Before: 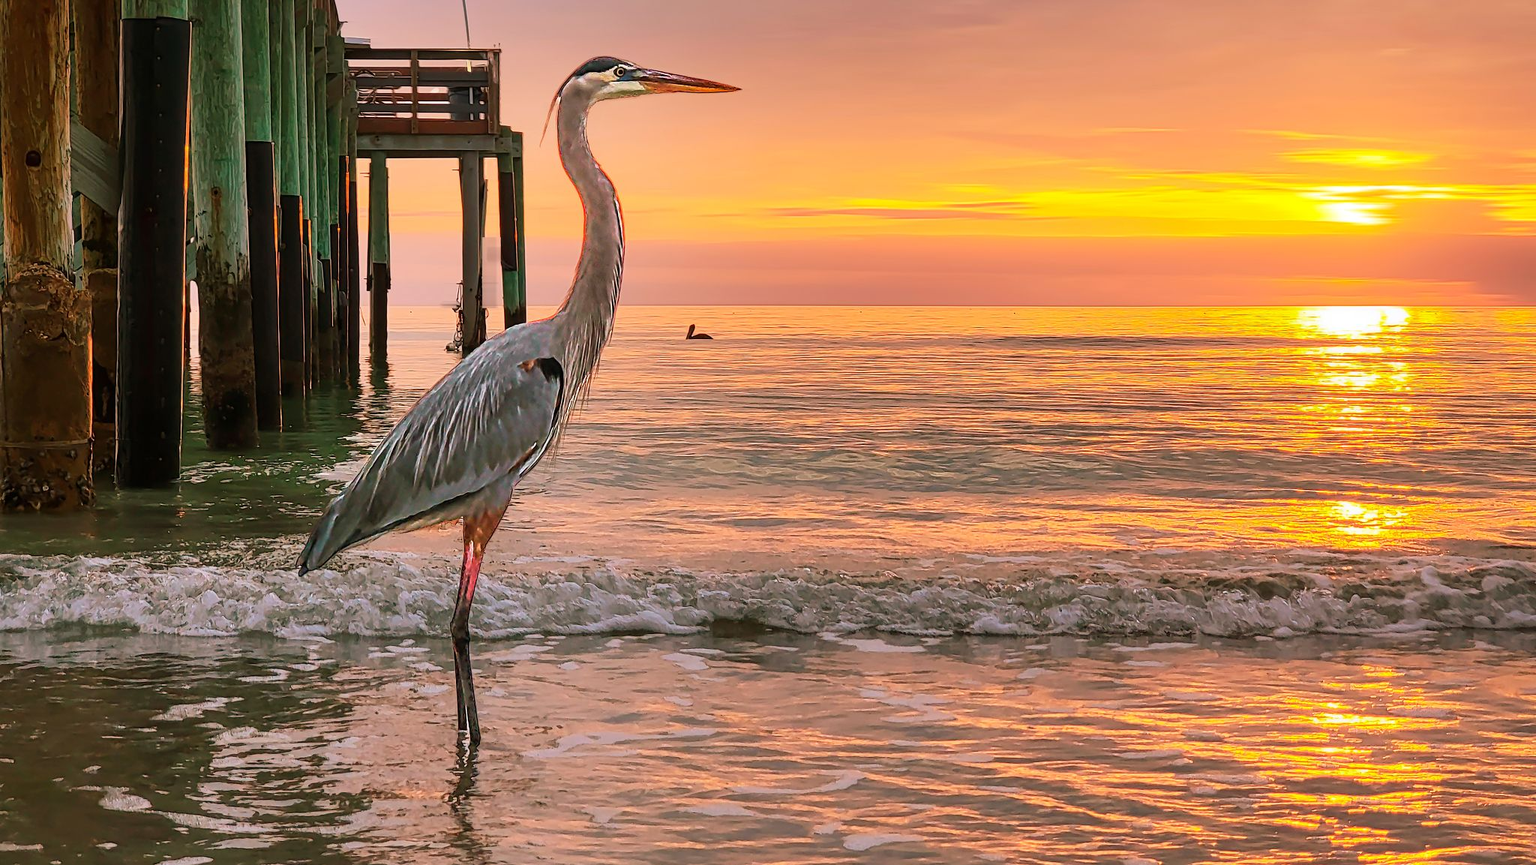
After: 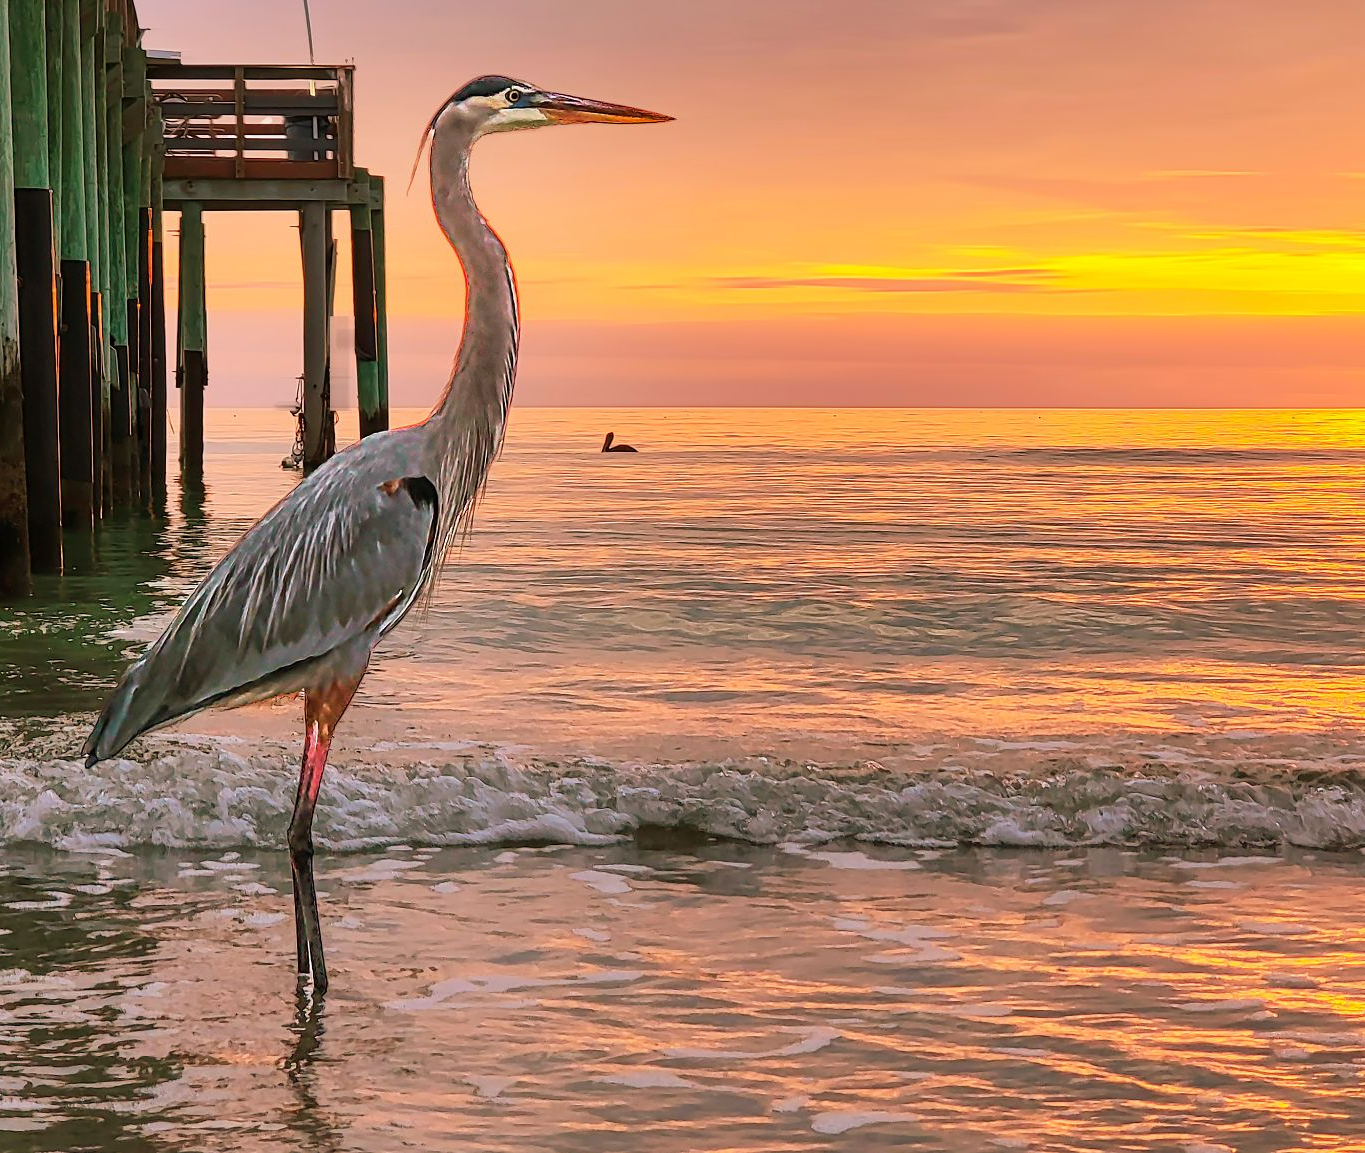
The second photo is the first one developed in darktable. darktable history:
crop and rotate: left 15.31%, right 18.03%
